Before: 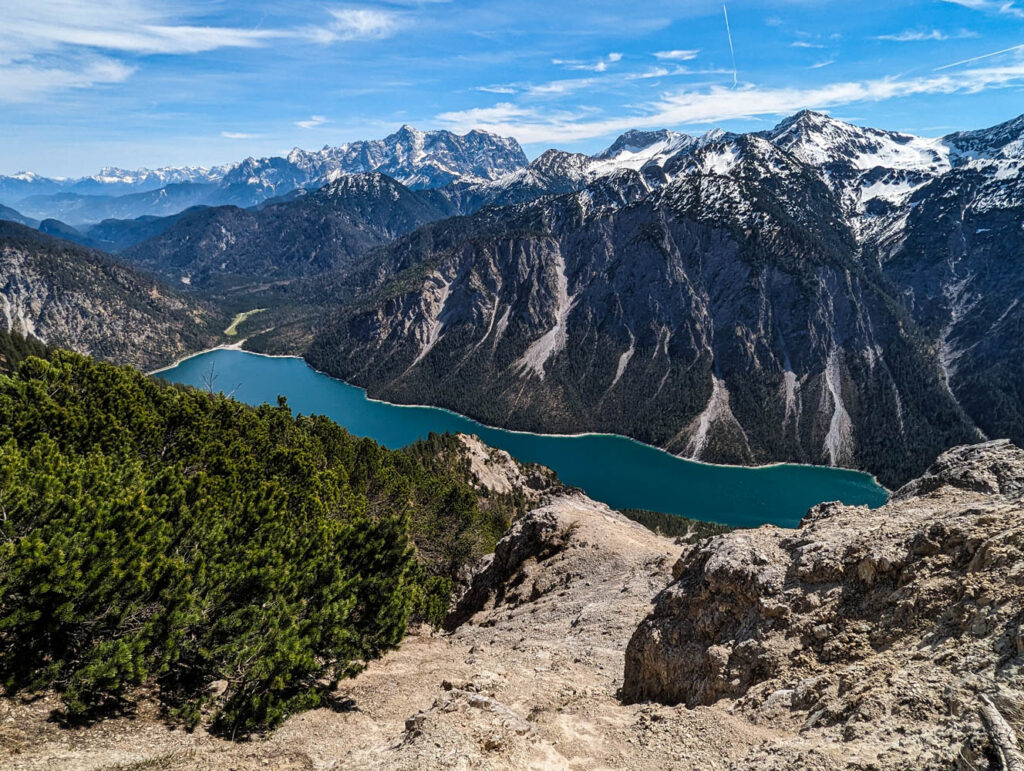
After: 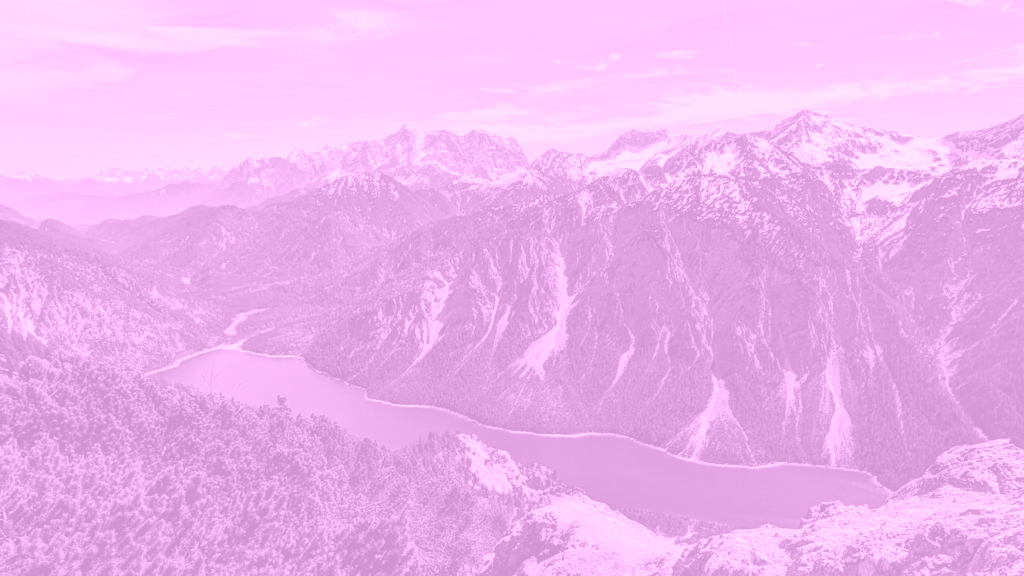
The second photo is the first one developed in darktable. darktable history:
colorize: hue 331.2°, saturation 75%, source mix 30.28%, lightness 70.52%, version 1
crop: bottom 24.967%
